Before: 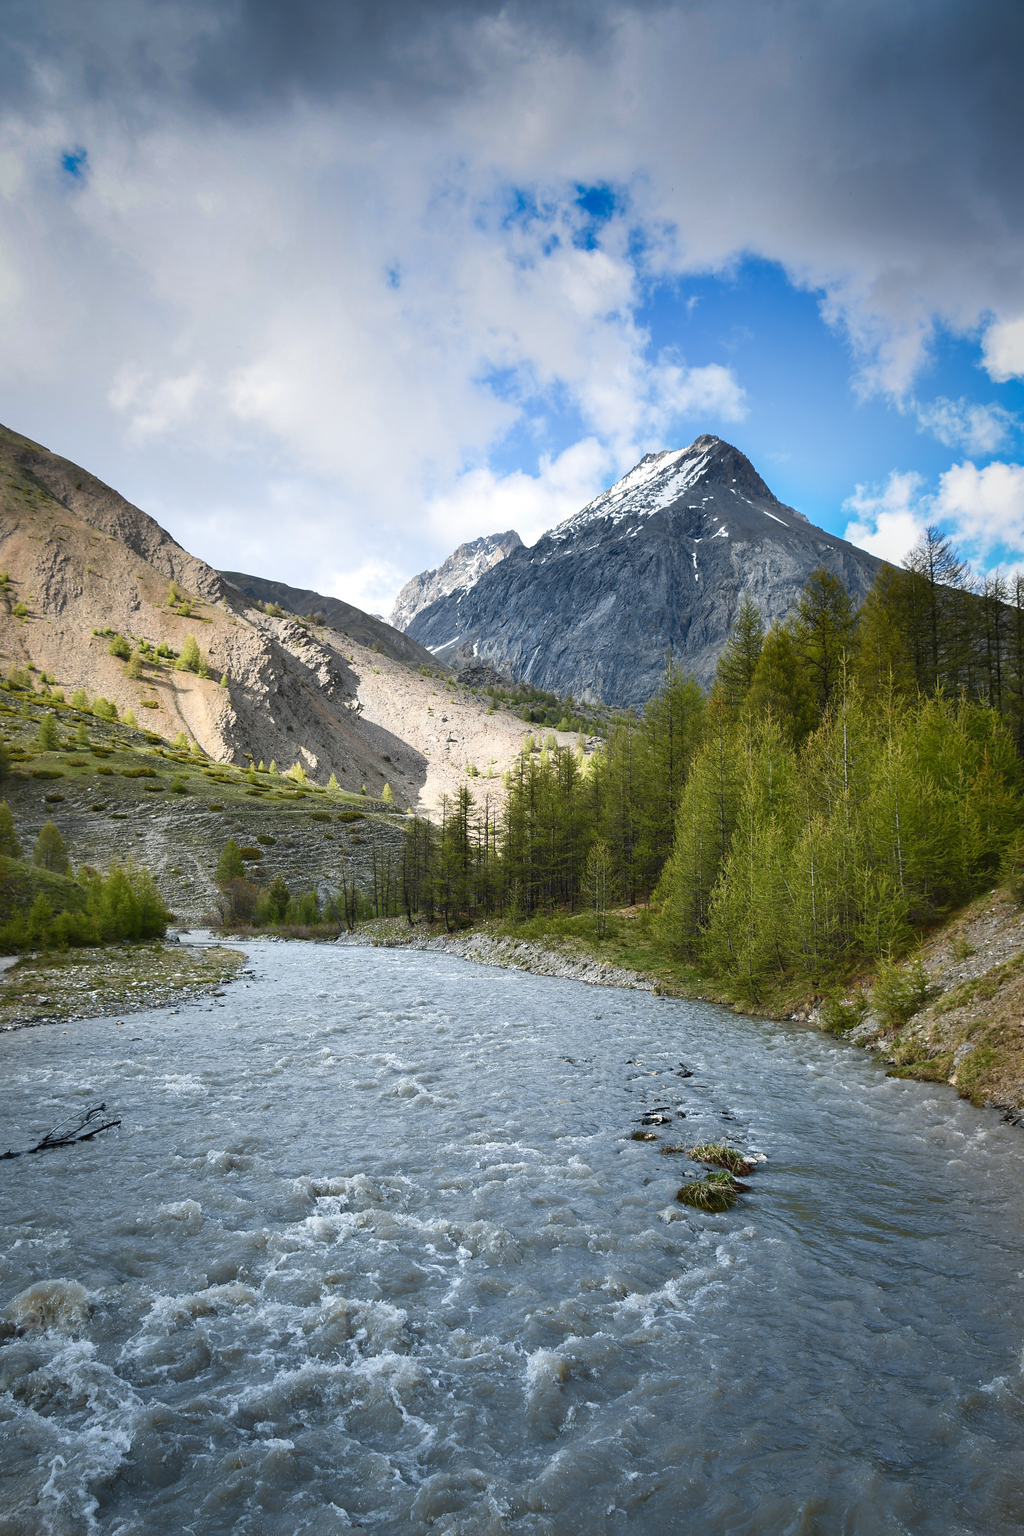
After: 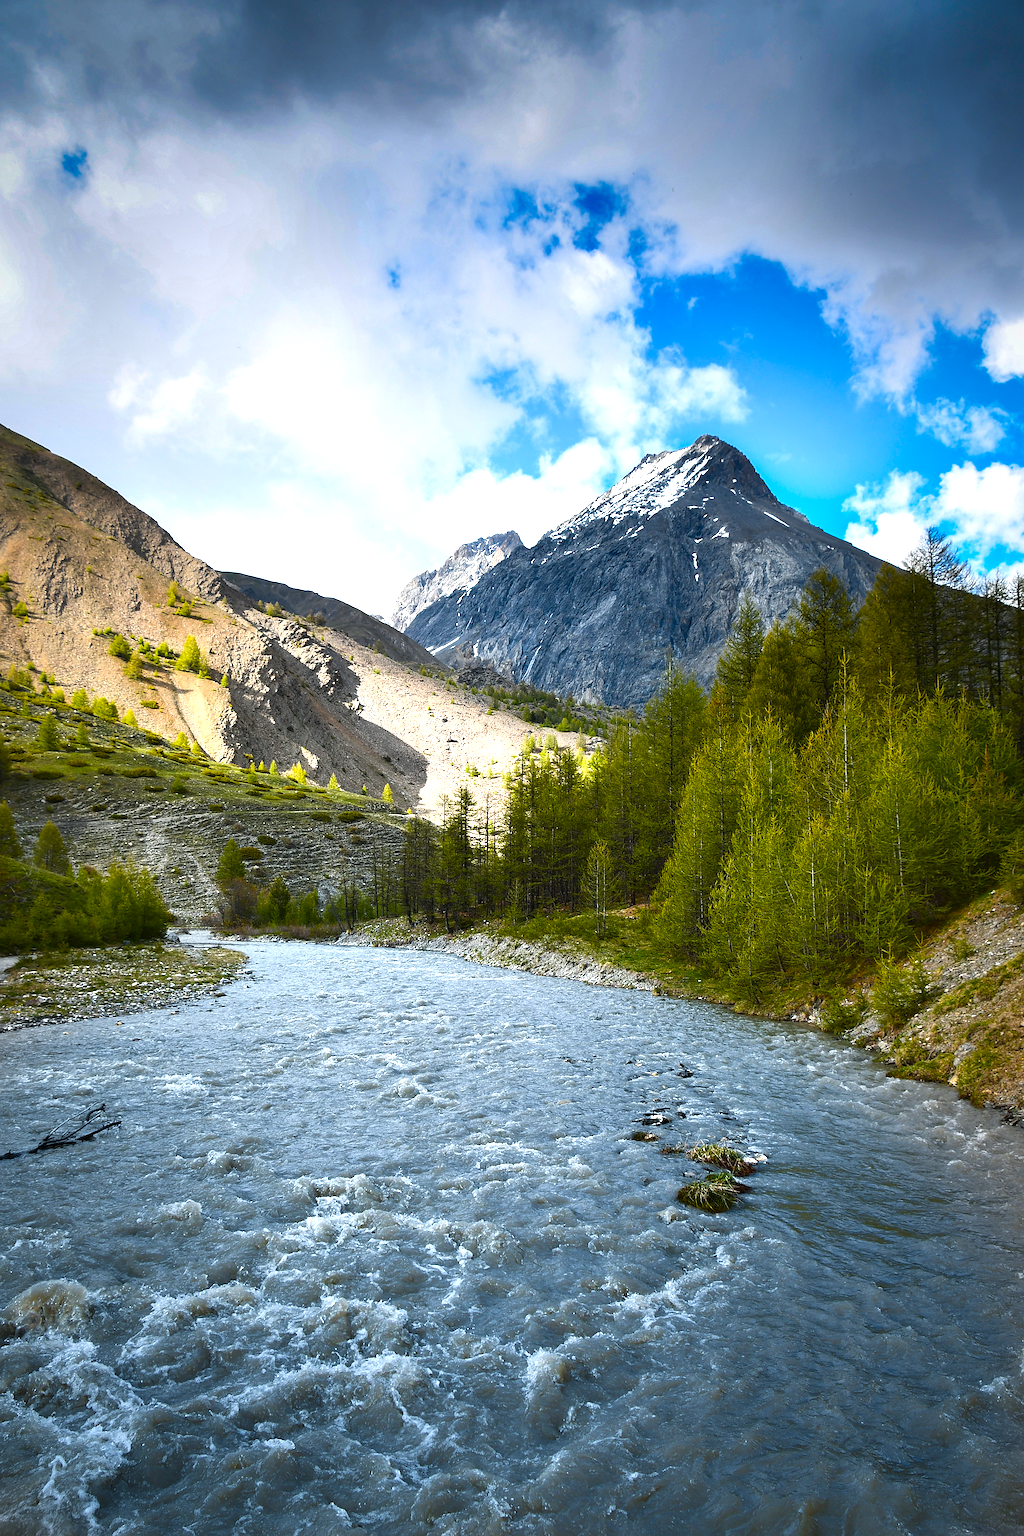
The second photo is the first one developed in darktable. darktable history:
sharpen: on, module defaults
color balance rgb: linear chroma grading › global chroma 14.956%, perceptual saturation grading › global saturation 30.78%, perceptual brilliance grading › global brilliance 14.746%, perceptual brilliance grading › shadows -34.631%, global vibrance 10.011%
